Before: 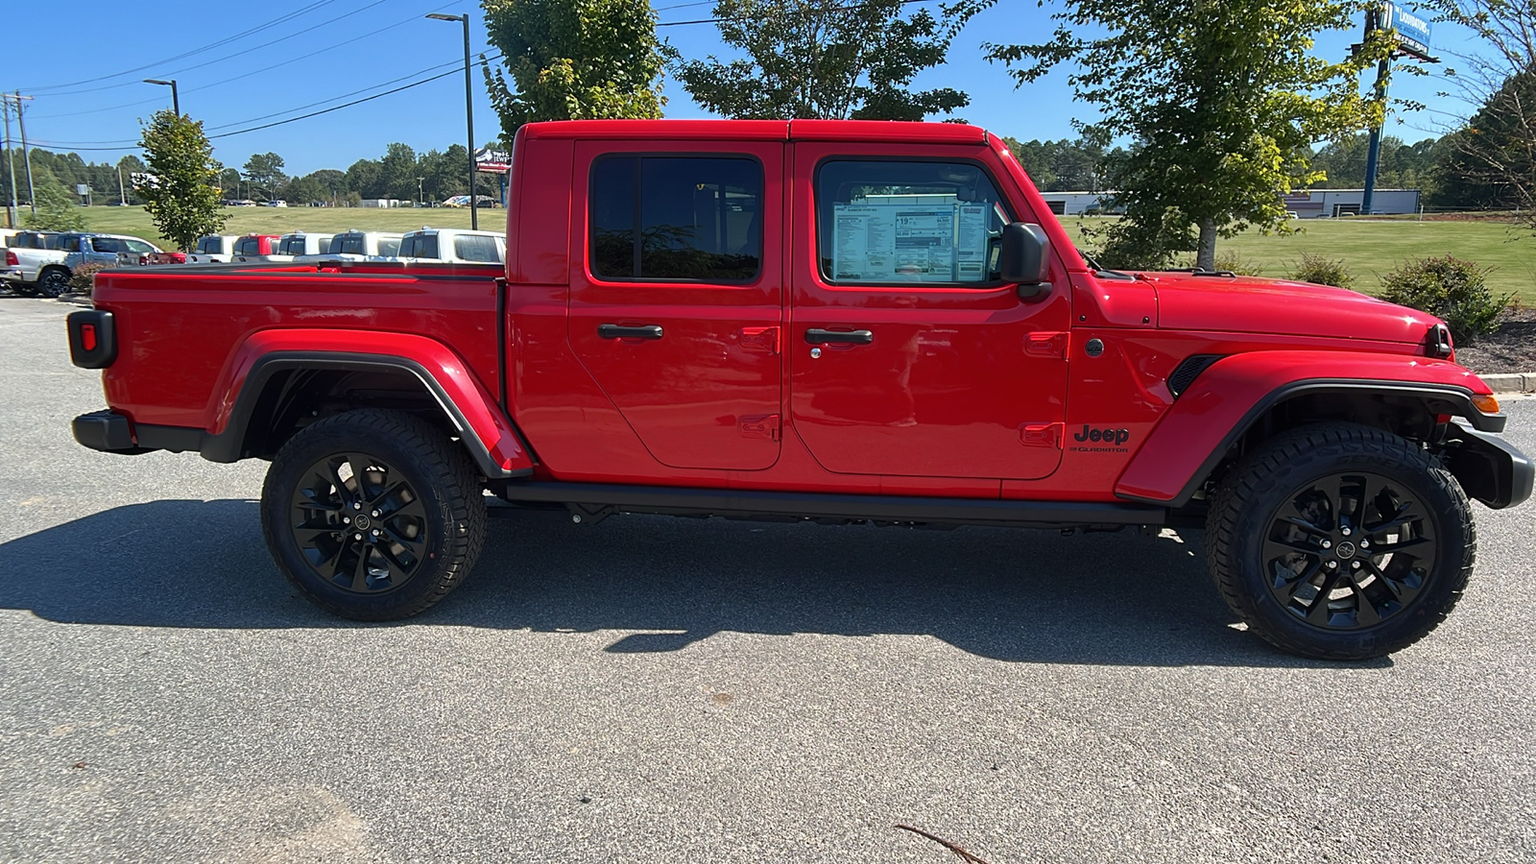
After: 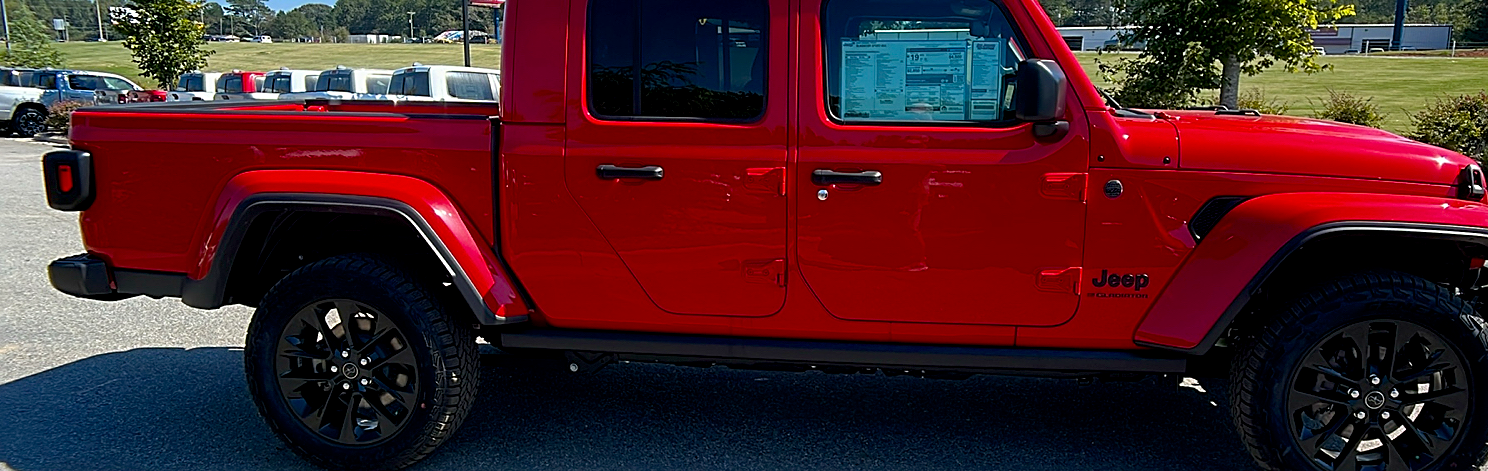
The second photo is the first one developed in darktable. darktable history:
crop: left 1.744%, top 19.225%, right 5.069%, bottom 28.357%
sharpen: on, module defaults
shadows and highlights: shadows -21.3, highlights 100, soften with gaussian
exposure: black level correction 0.009, compensate highlight preservation false
color balance rgb: linear chroma grading › shadows -8%, linear chroma grading › global chroma 10%, perceptual saturation grading › global saturation 2%, perceptual saturation grading › highlights -2%, perceptual saturation grading › mid-tones 4%, perceptual saturation grading › shadows 8%, perceptual brilliance grading › global brilliance 2%, perceptual brilliance grading › highlights -4%, global vibrance 16%, saturation formula JzAzBz (2021)
